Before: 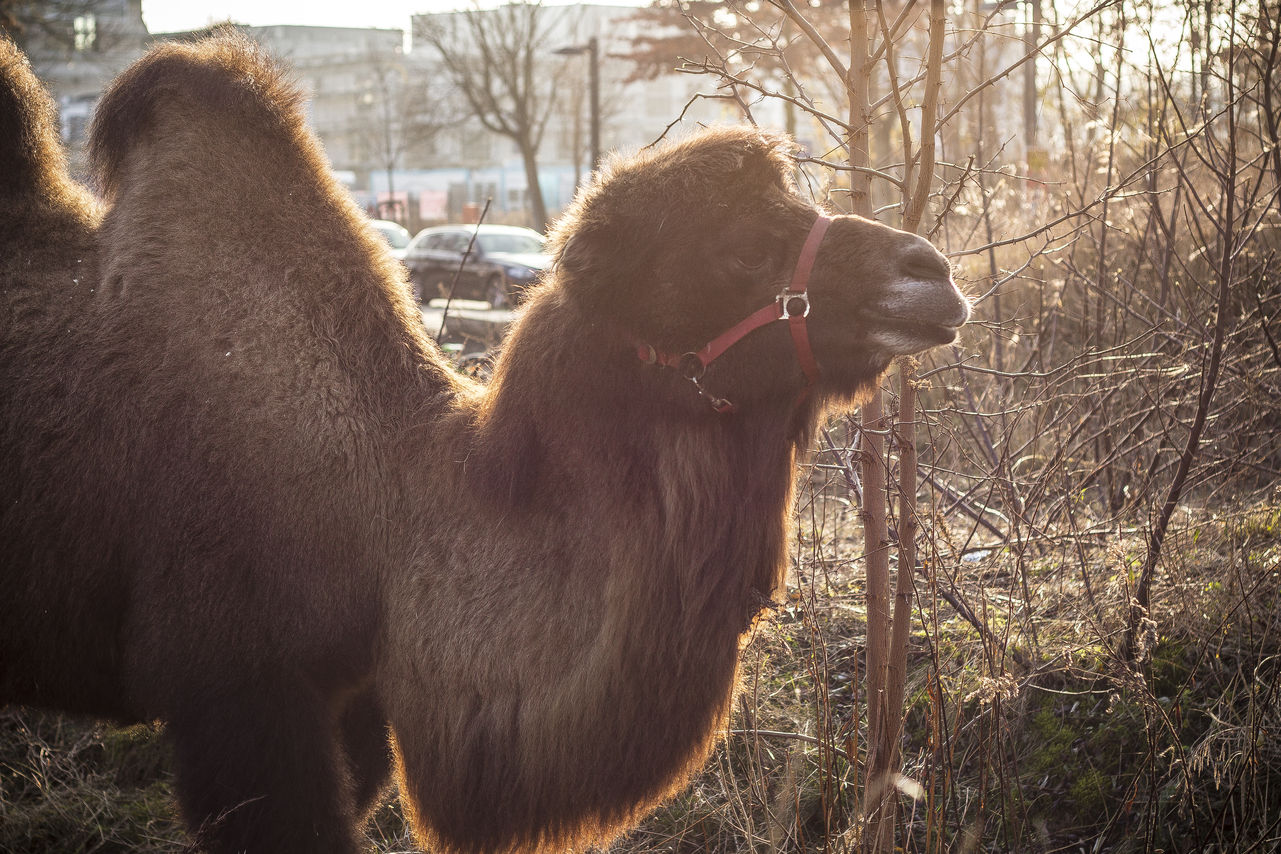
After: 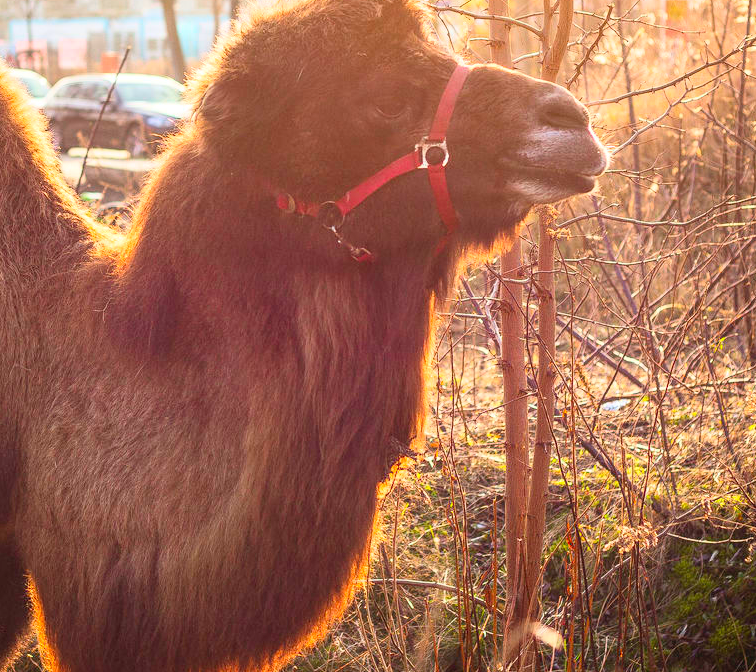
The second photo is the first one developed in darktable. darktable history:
tone equalizer: on, module defaults
crop and rotate: left 28.256%, top 17.734%, right 12.656%, bottom 3.573%
contrast brightness saturation: contrast 0.2, brightness 0.2, saturation 0.8
